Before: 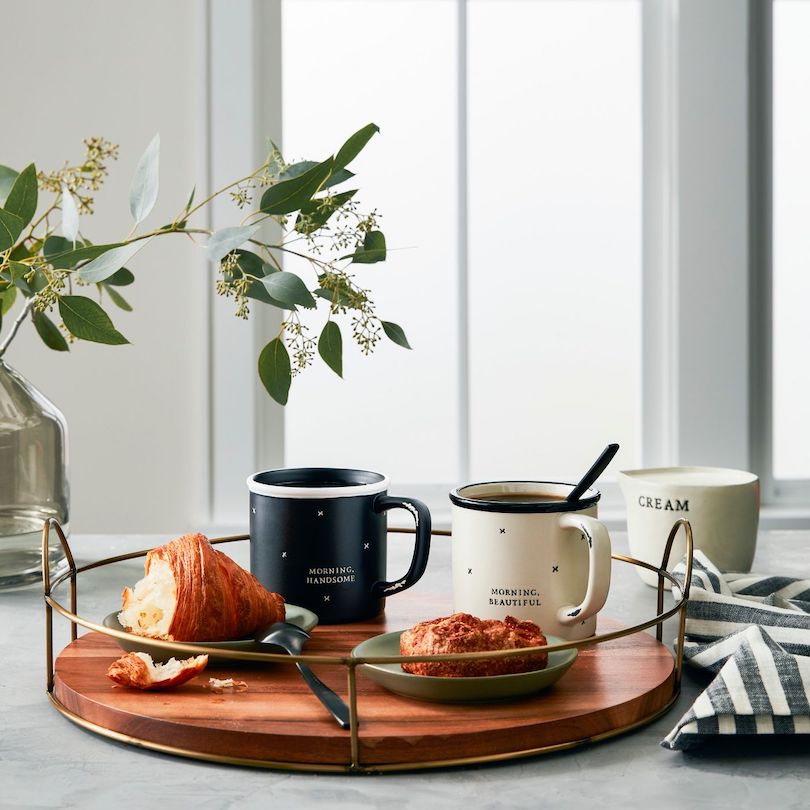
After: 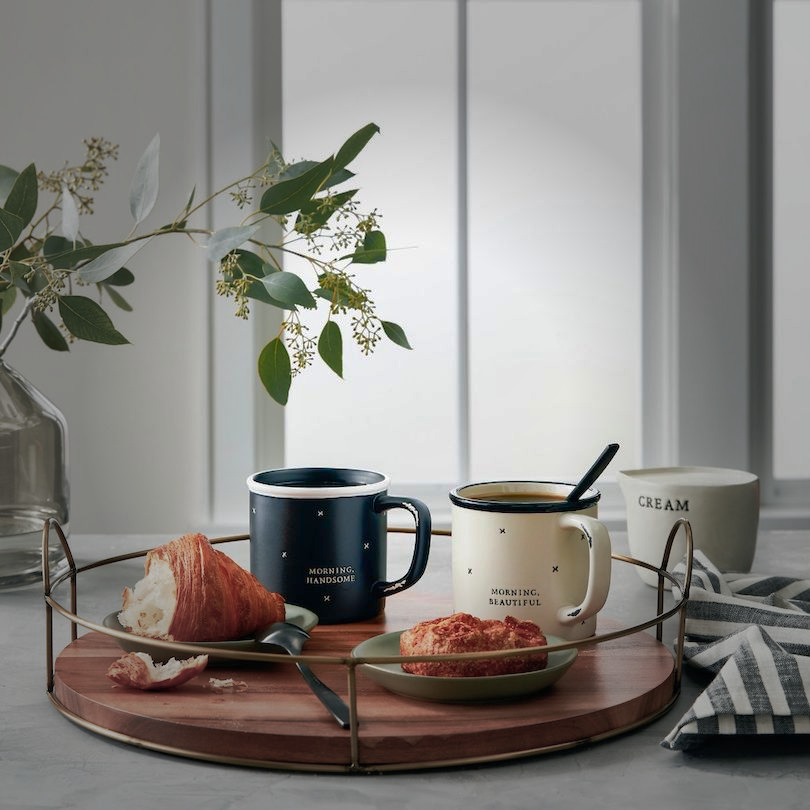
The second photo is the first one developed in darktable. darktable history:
vignetting: fall-off start 40%, fall-off radius 40%
contrast brightness saturation: saturation 0.1
shadows and highlights: on, module defaults
